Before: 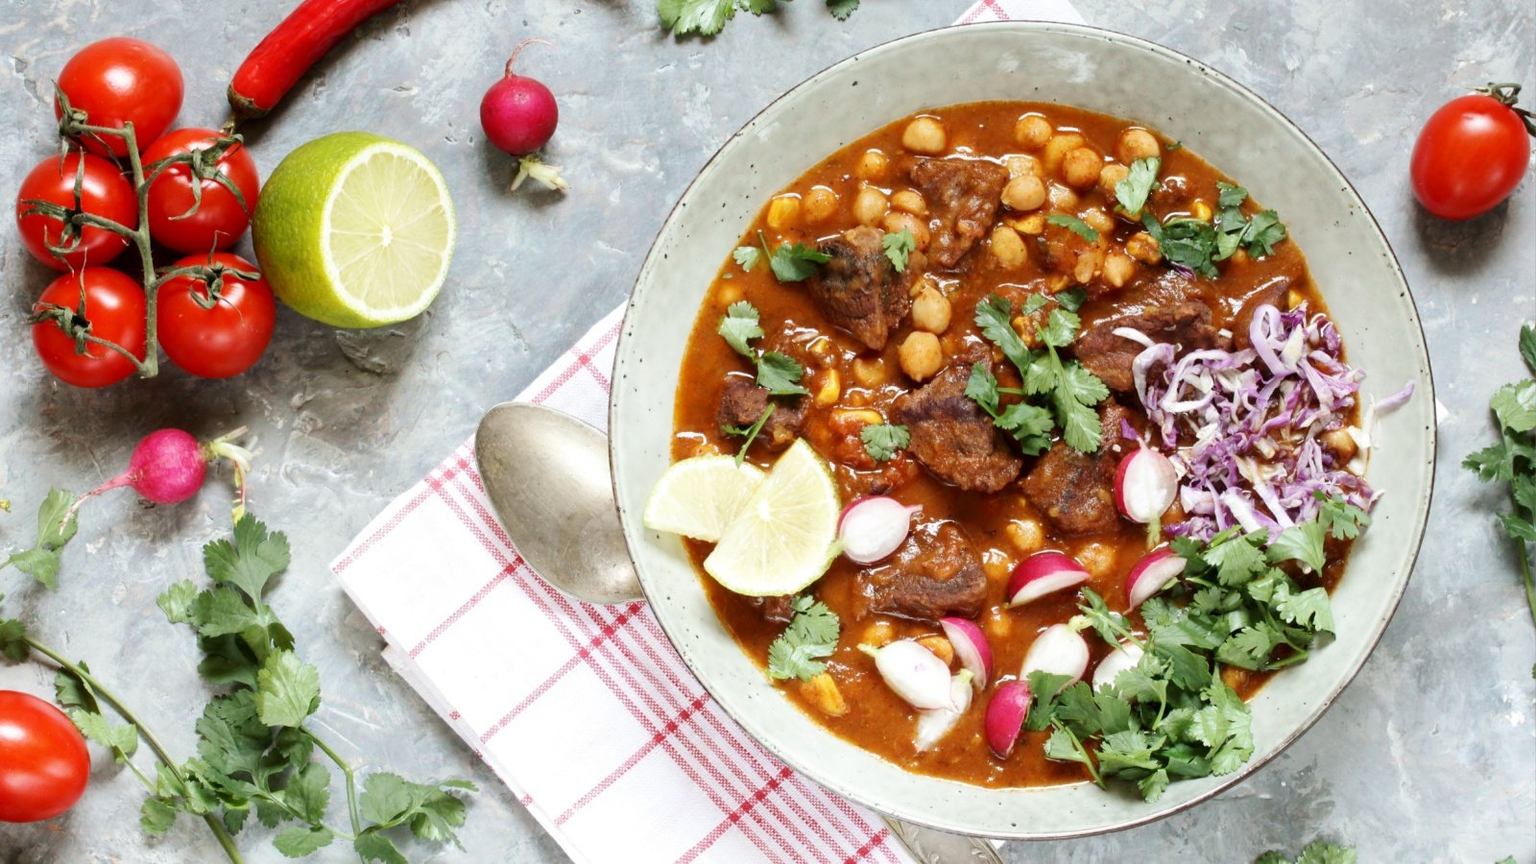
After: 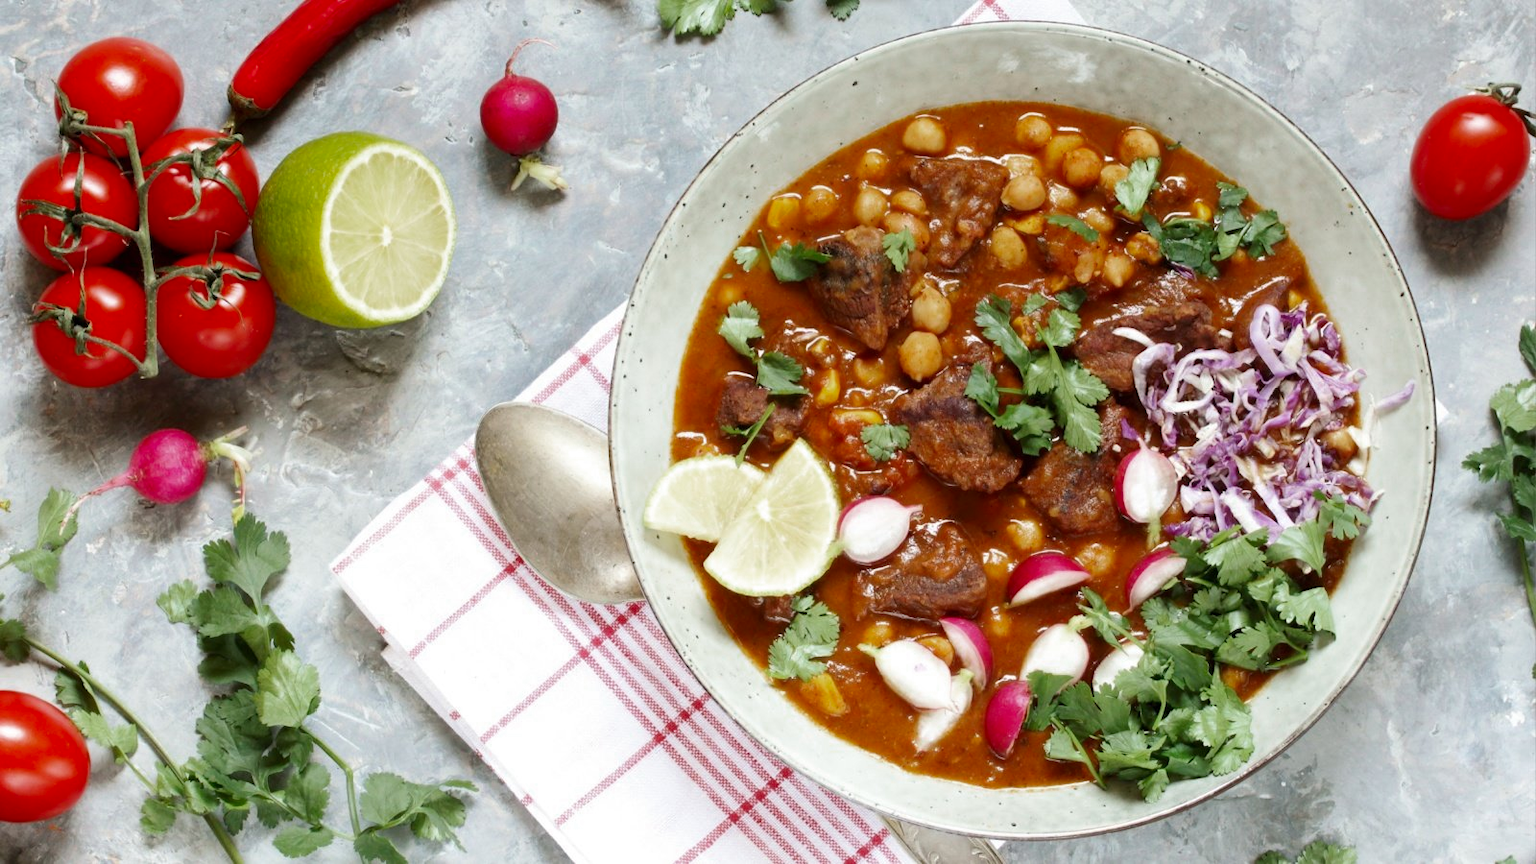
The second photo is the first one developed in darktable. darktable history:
color zones: curves: ch0 [(0, 0.425) (0.143, 0.422) (0.286, 0.42) (0.429, 0.419) (0.571, 0.419) (0.714, 0.42) (0.857, 0.422) (1, 0.425)]
tone equalizer: on, module defaults
levels: gray 50.86%, white 90.67%
